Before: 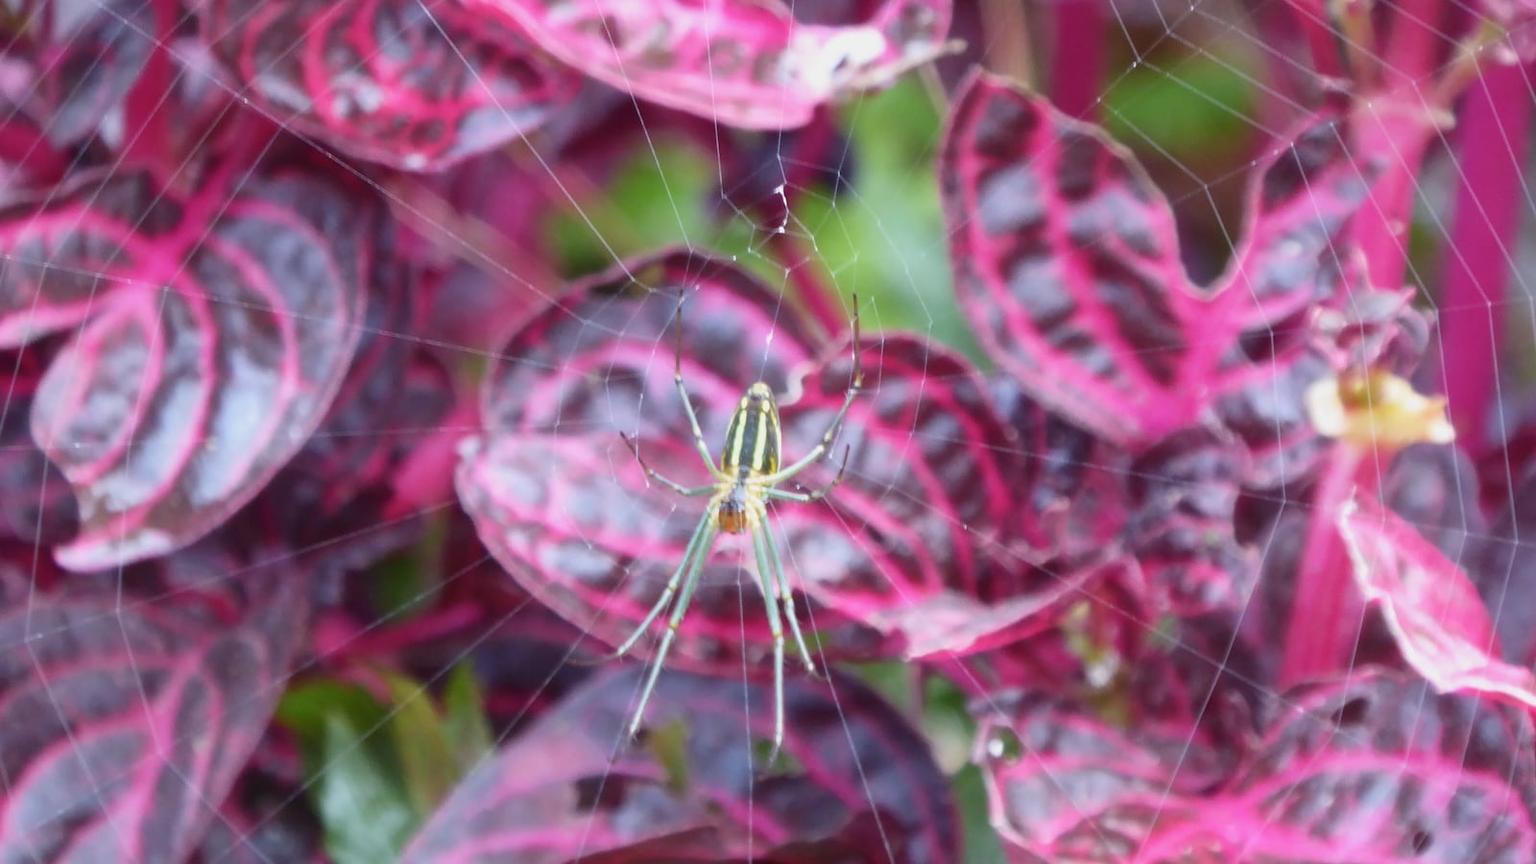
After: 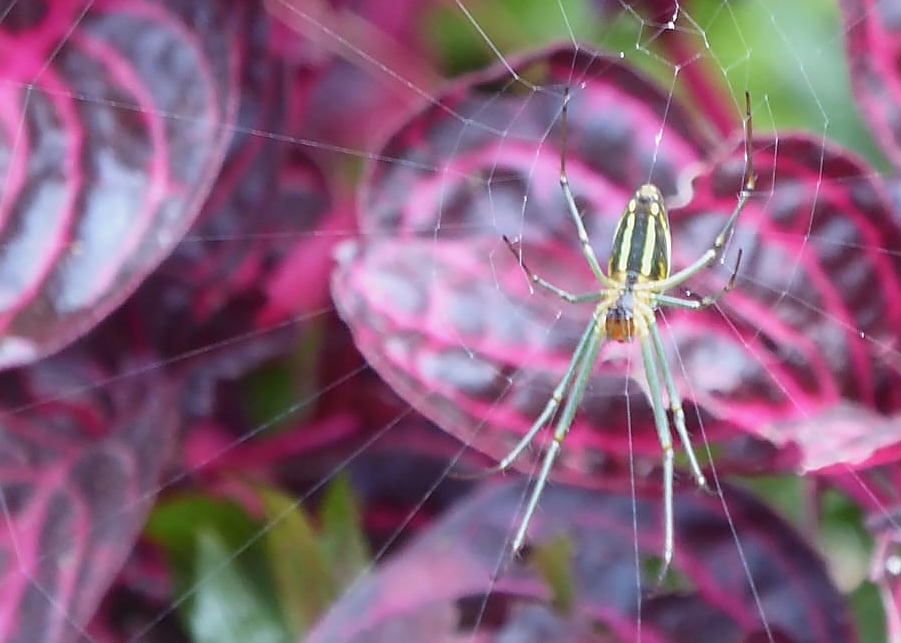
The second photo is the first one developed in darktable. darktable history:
crop: left 8.966%, top 23.852%, right 34.699%, bottom 4.703%
sharpen: radius 1.4, amount 1.25, threshold 0.7
